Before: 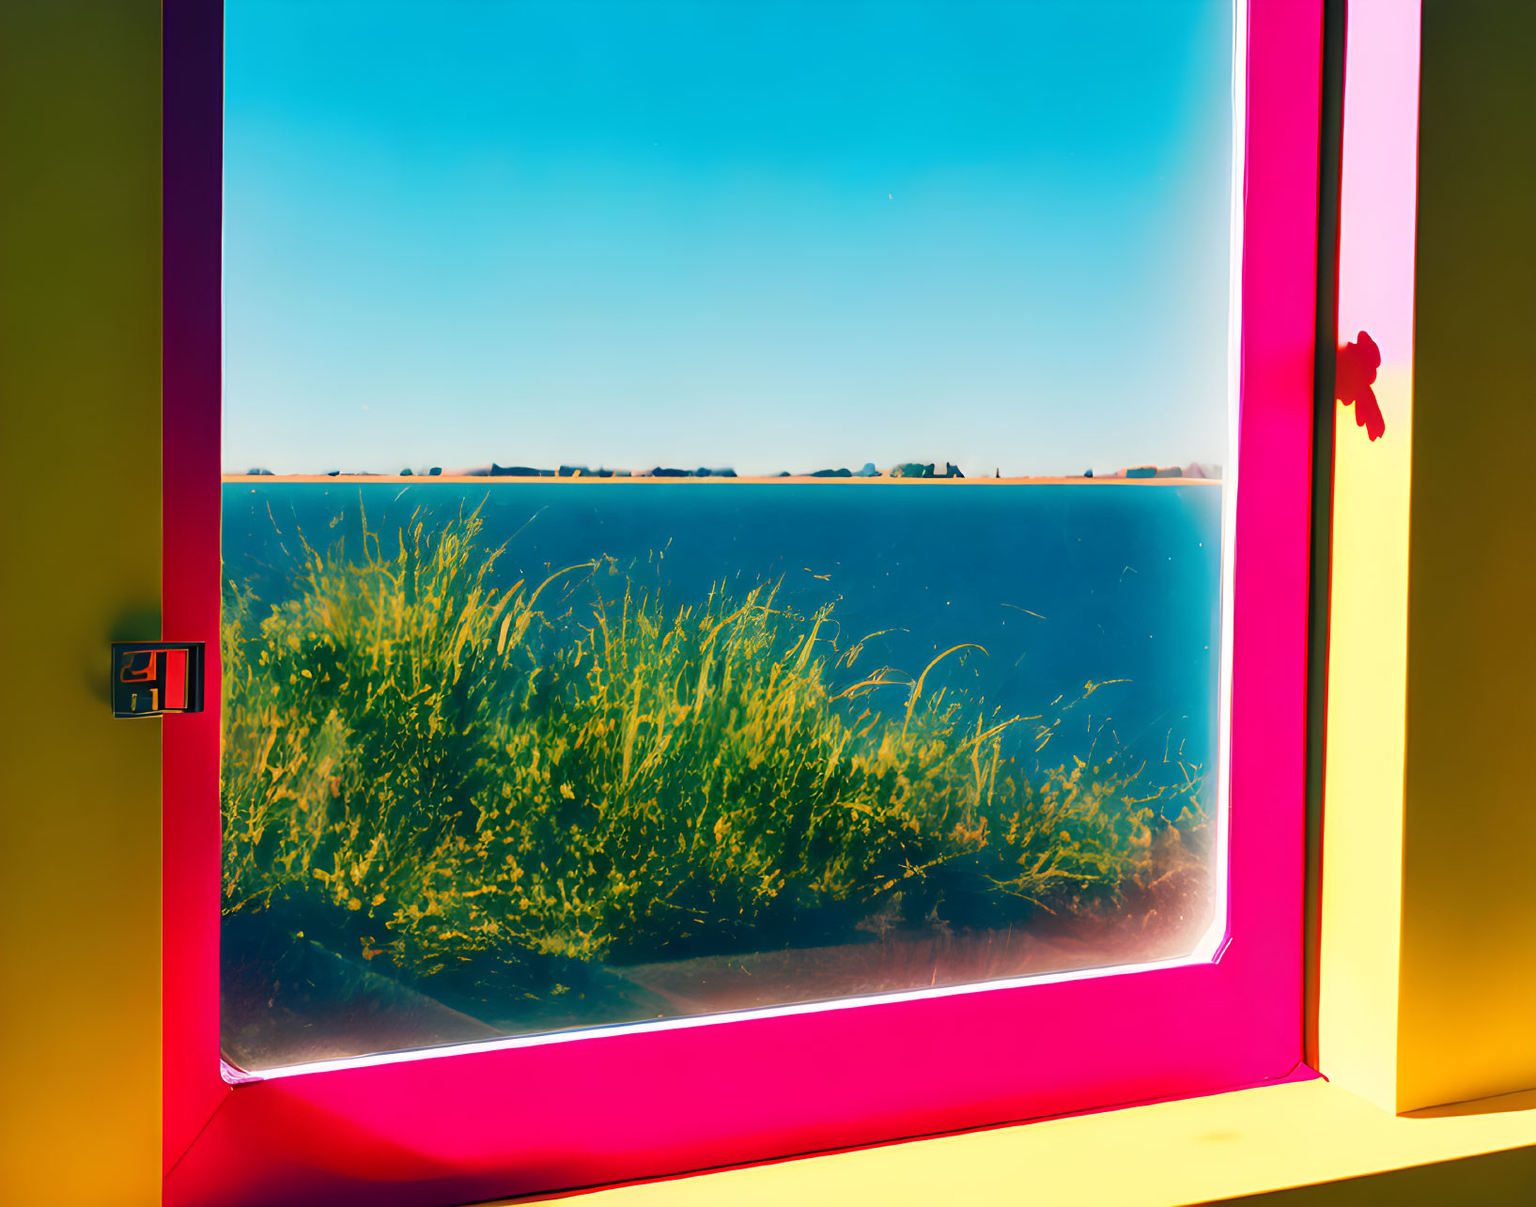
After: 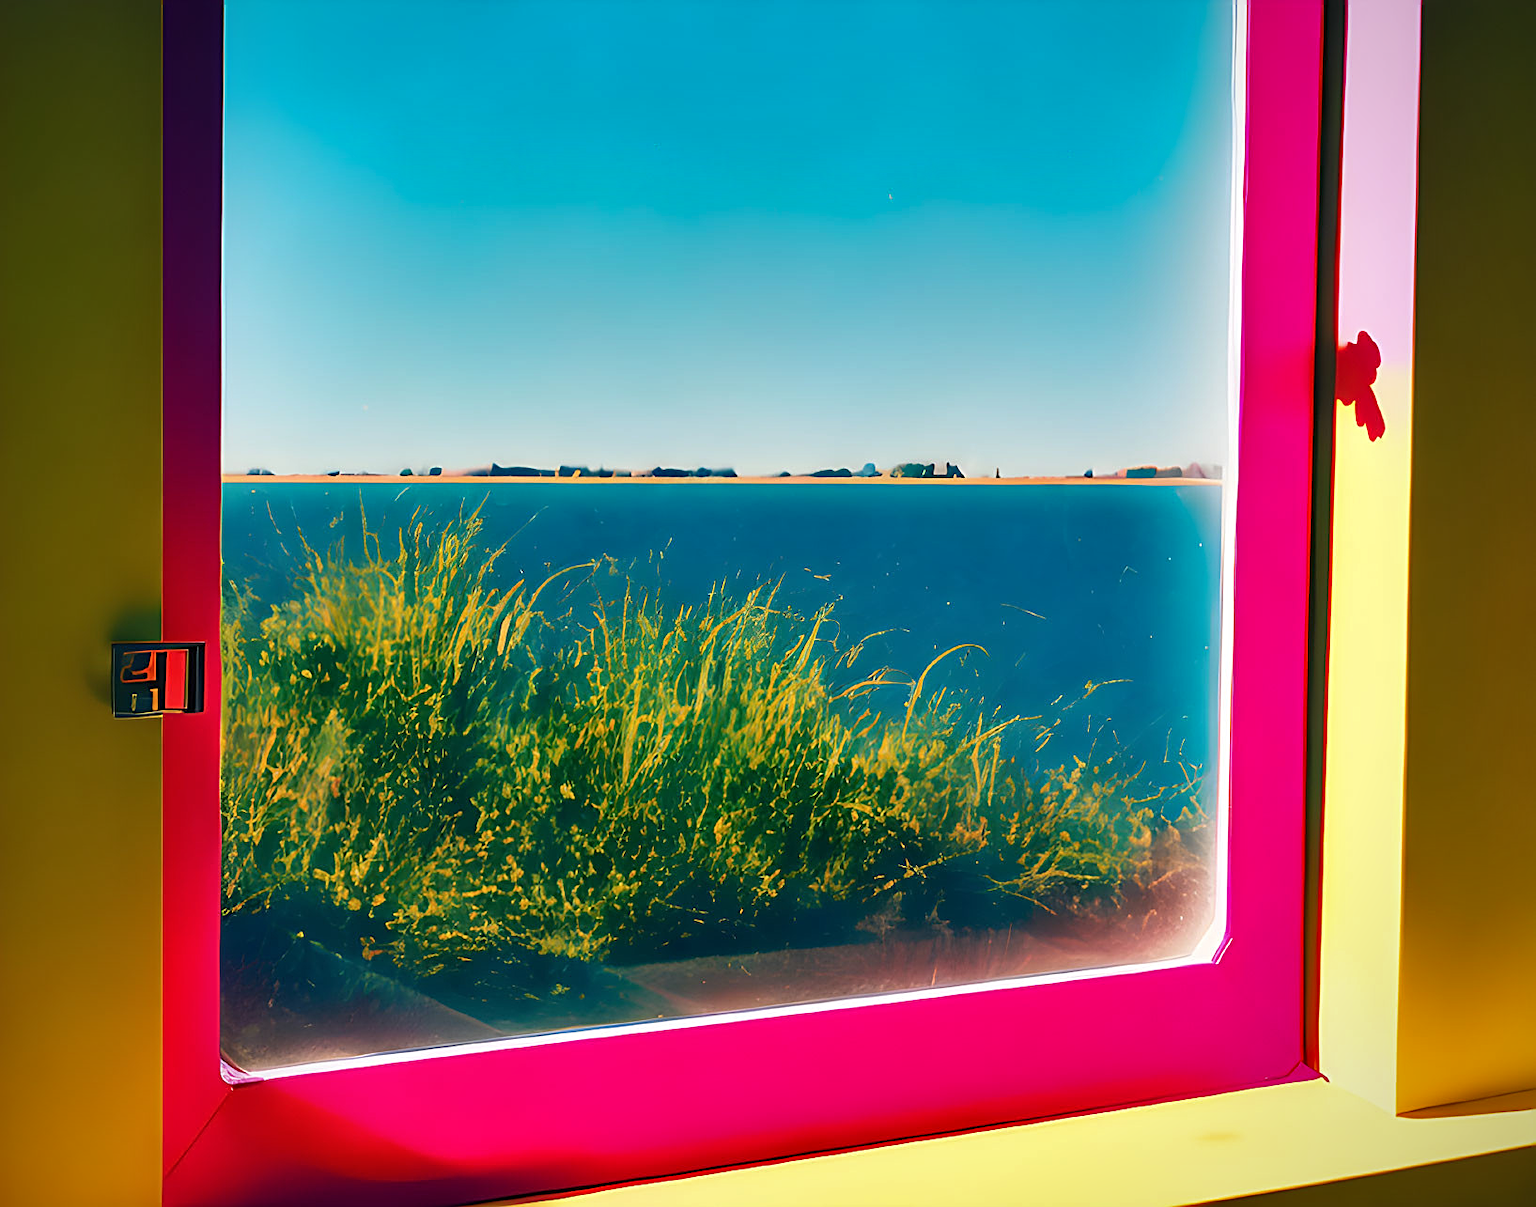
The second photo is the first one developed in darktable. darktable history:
shadows and highlights: radius 106.51, shadows 23.76, highlights -59.53, low approximation 0.01, soften with gaussian
sharpen: on, module defaults
vignetting: saturation 0.001, unbound false
